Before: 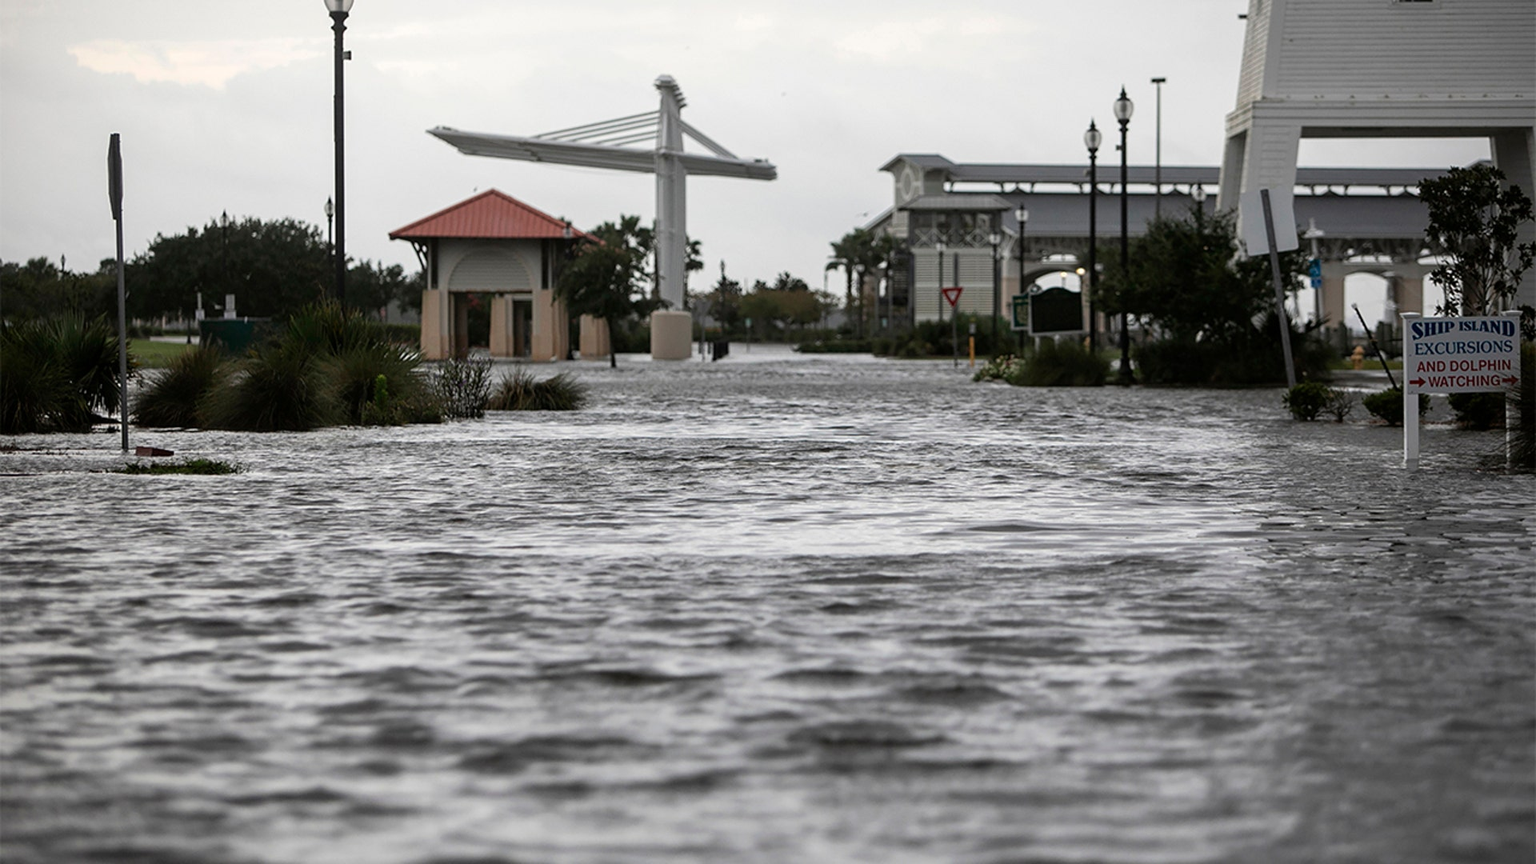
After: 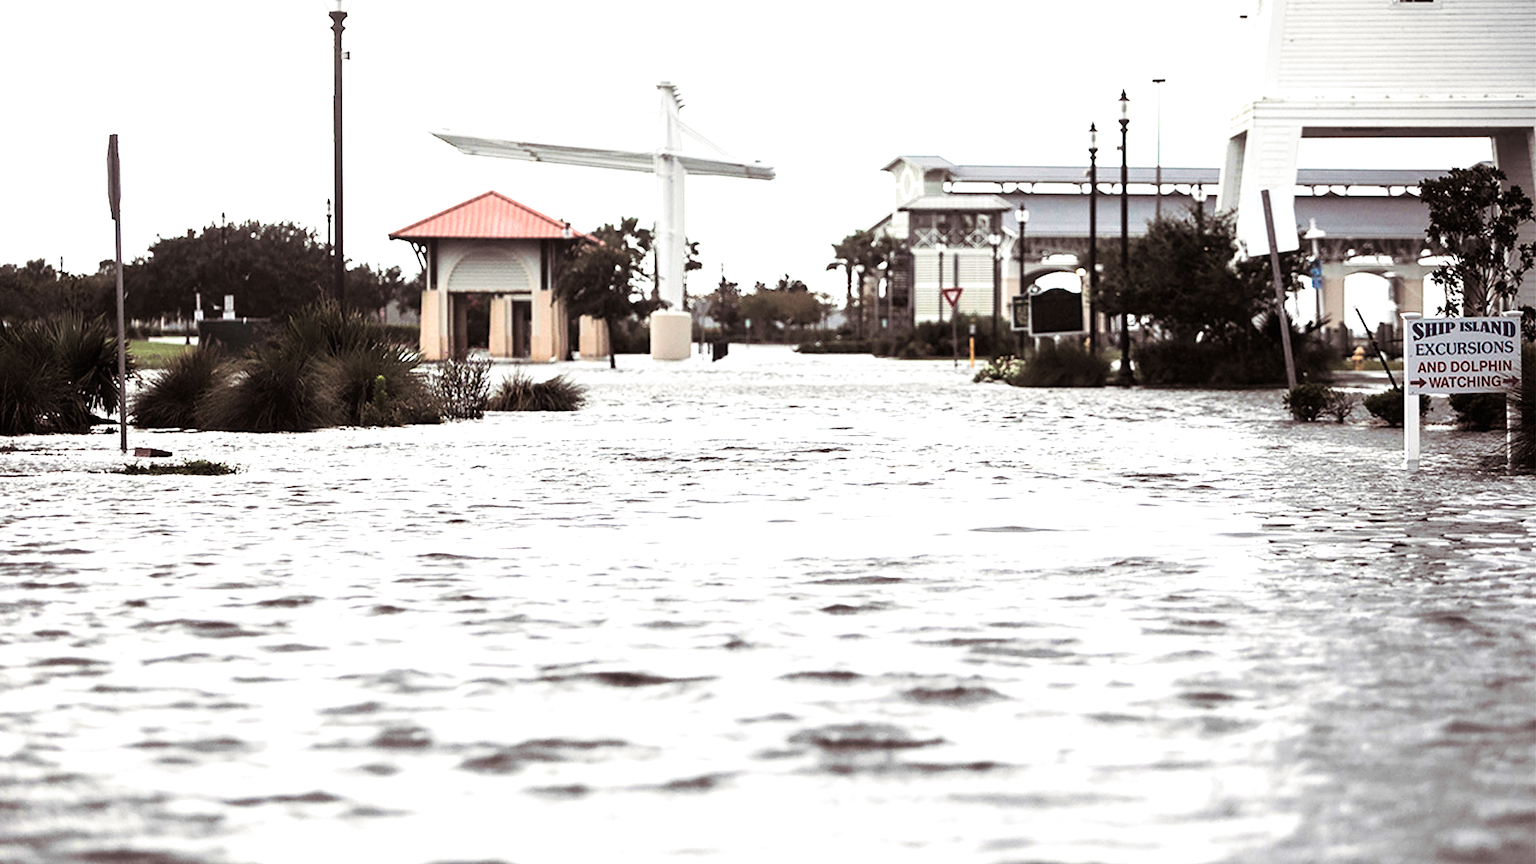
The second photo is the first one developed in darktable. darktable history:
shadows and highlights: shadows 0, highlights 40
tone equalizer: -8 EV -0.417 EV, -7 EV -0.389 EV, -6 EV -0.333 EV, -5 EV -0.222 EV, -3 EV 0.222 EV, -2 EV 0.333 EV, -1 EV 0.389 EV, +0 EV 0.417 EV, edges refinement/feathering 500, mask exposure compensation -1.57 EV, preserve details no
exposure: black level correction 0, exposure 1.675 EV, compensate exposure bias true, compensate highlight preservation false
crop and rotate: left 0.126%
split-toning: shadows › saturation 0.24, highlights › hue 54°, highlights › saturation 0.24
